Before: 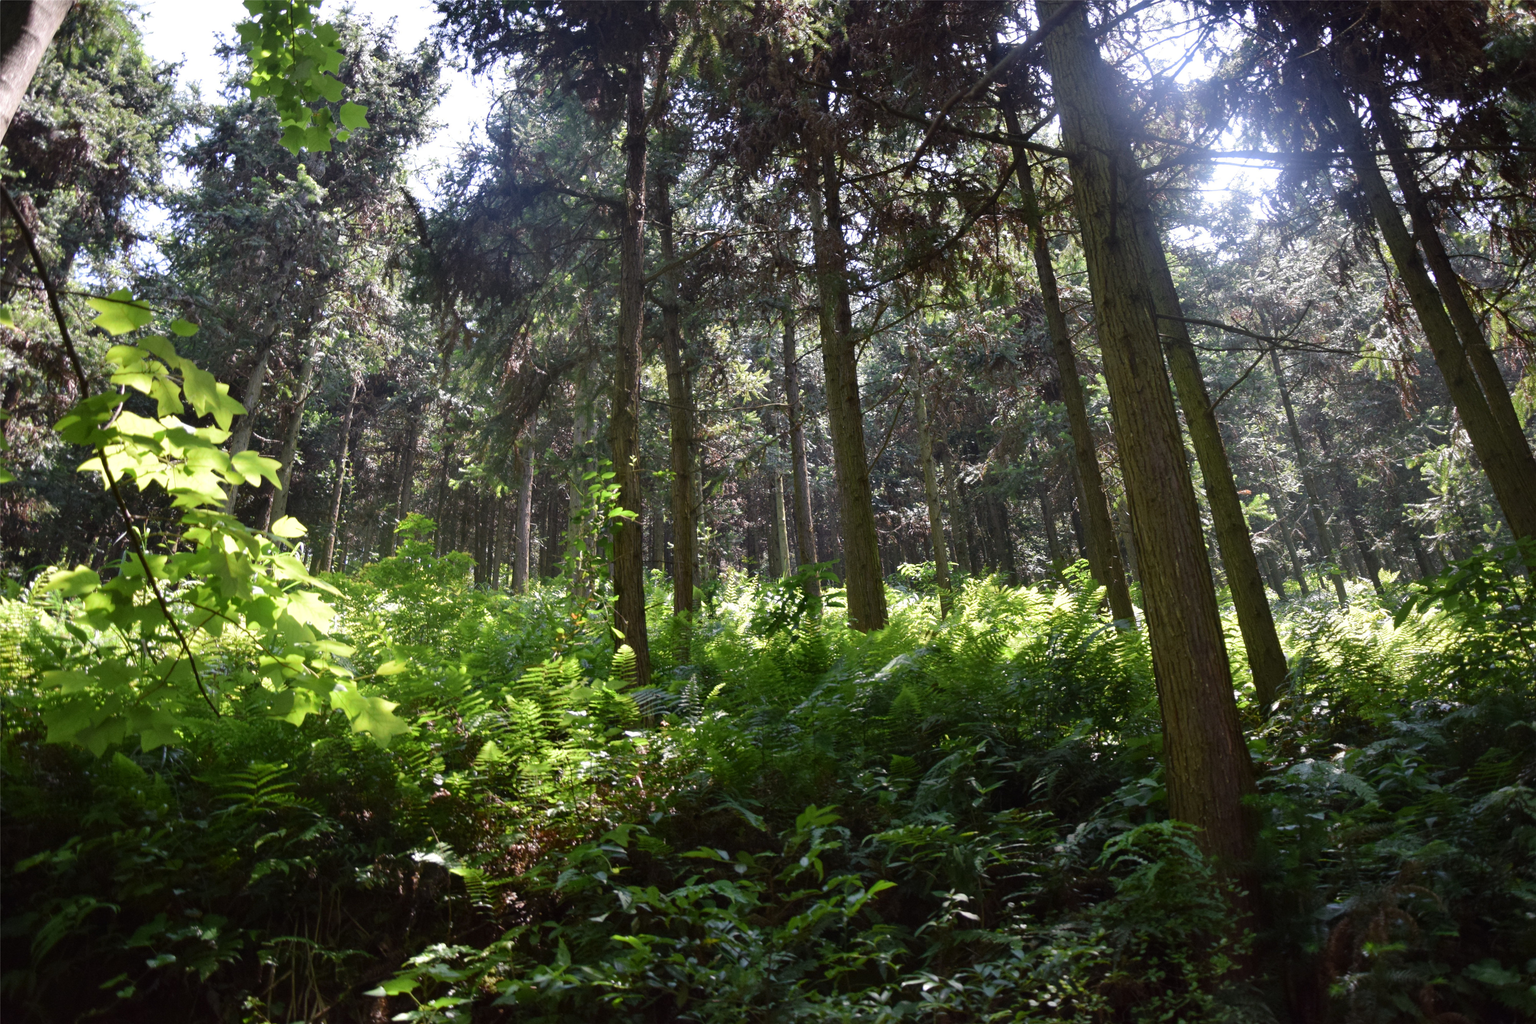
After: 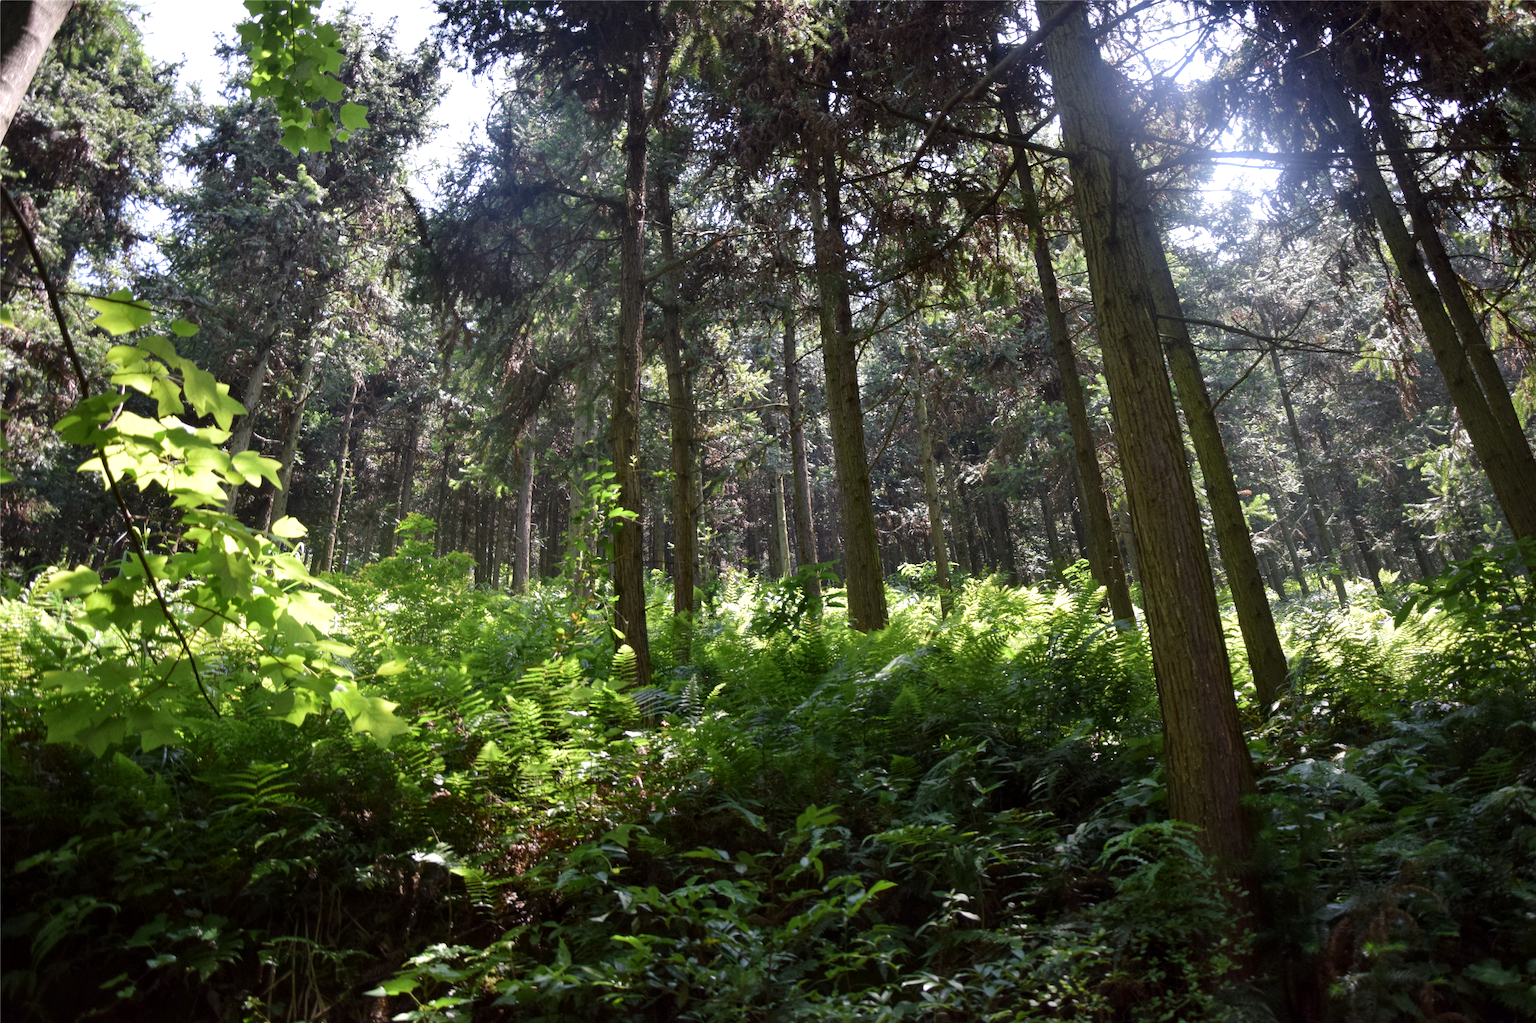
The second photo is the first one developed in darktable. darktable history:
local contrast: highlights 104%, shadows 102%, detail 120%, midtone range 0.2
